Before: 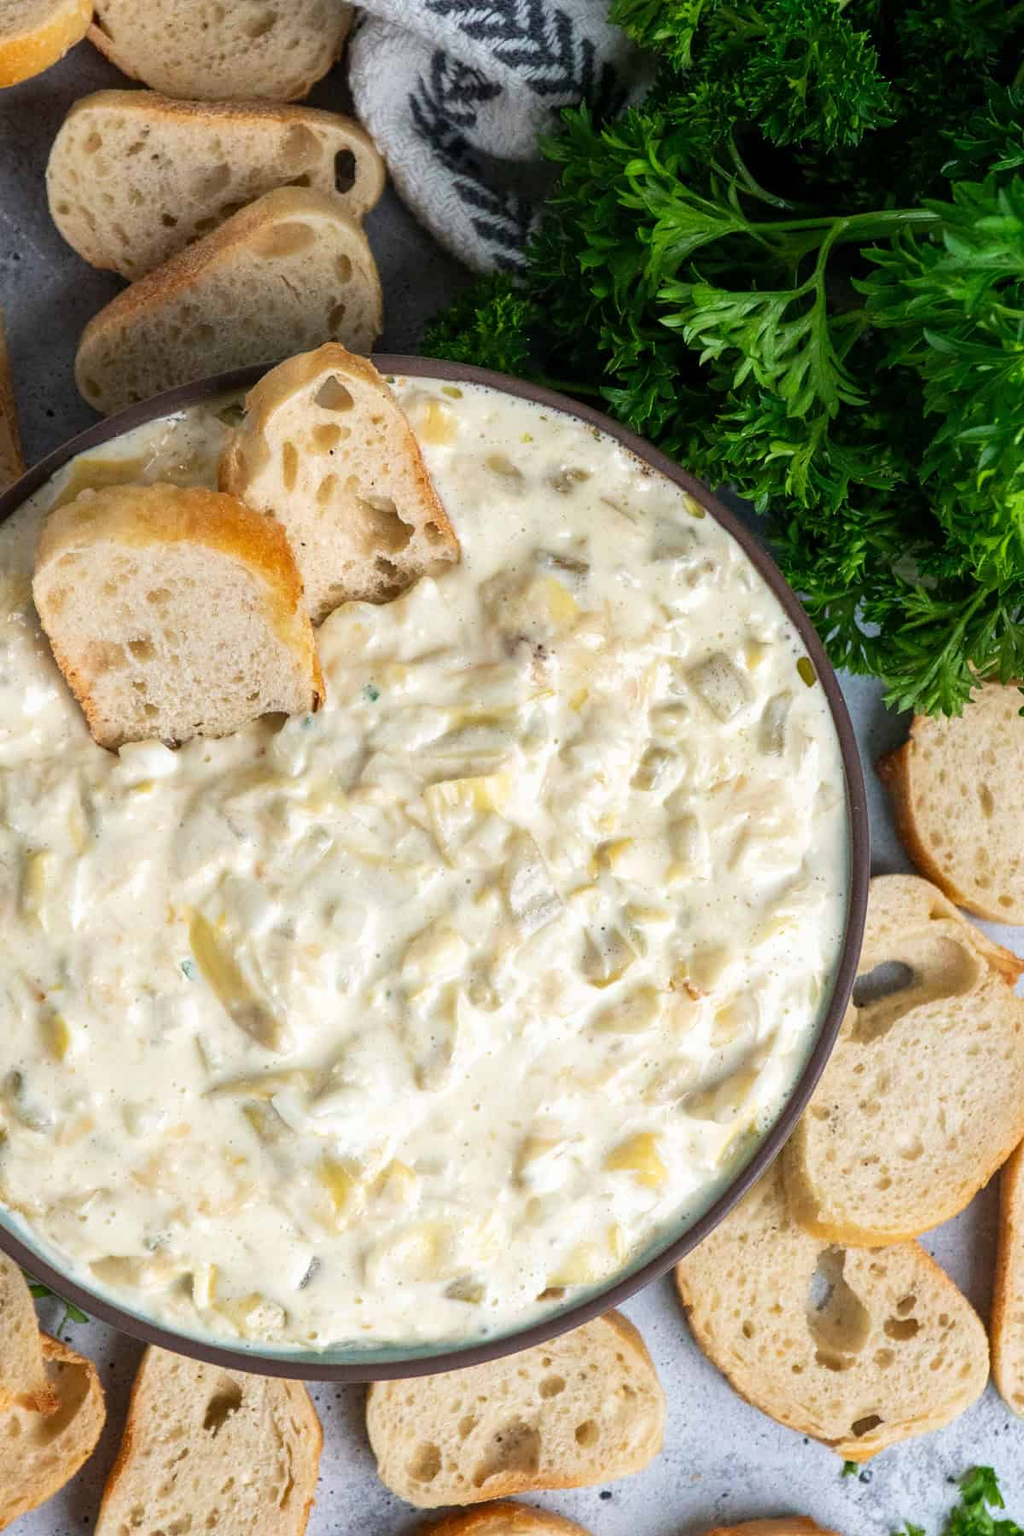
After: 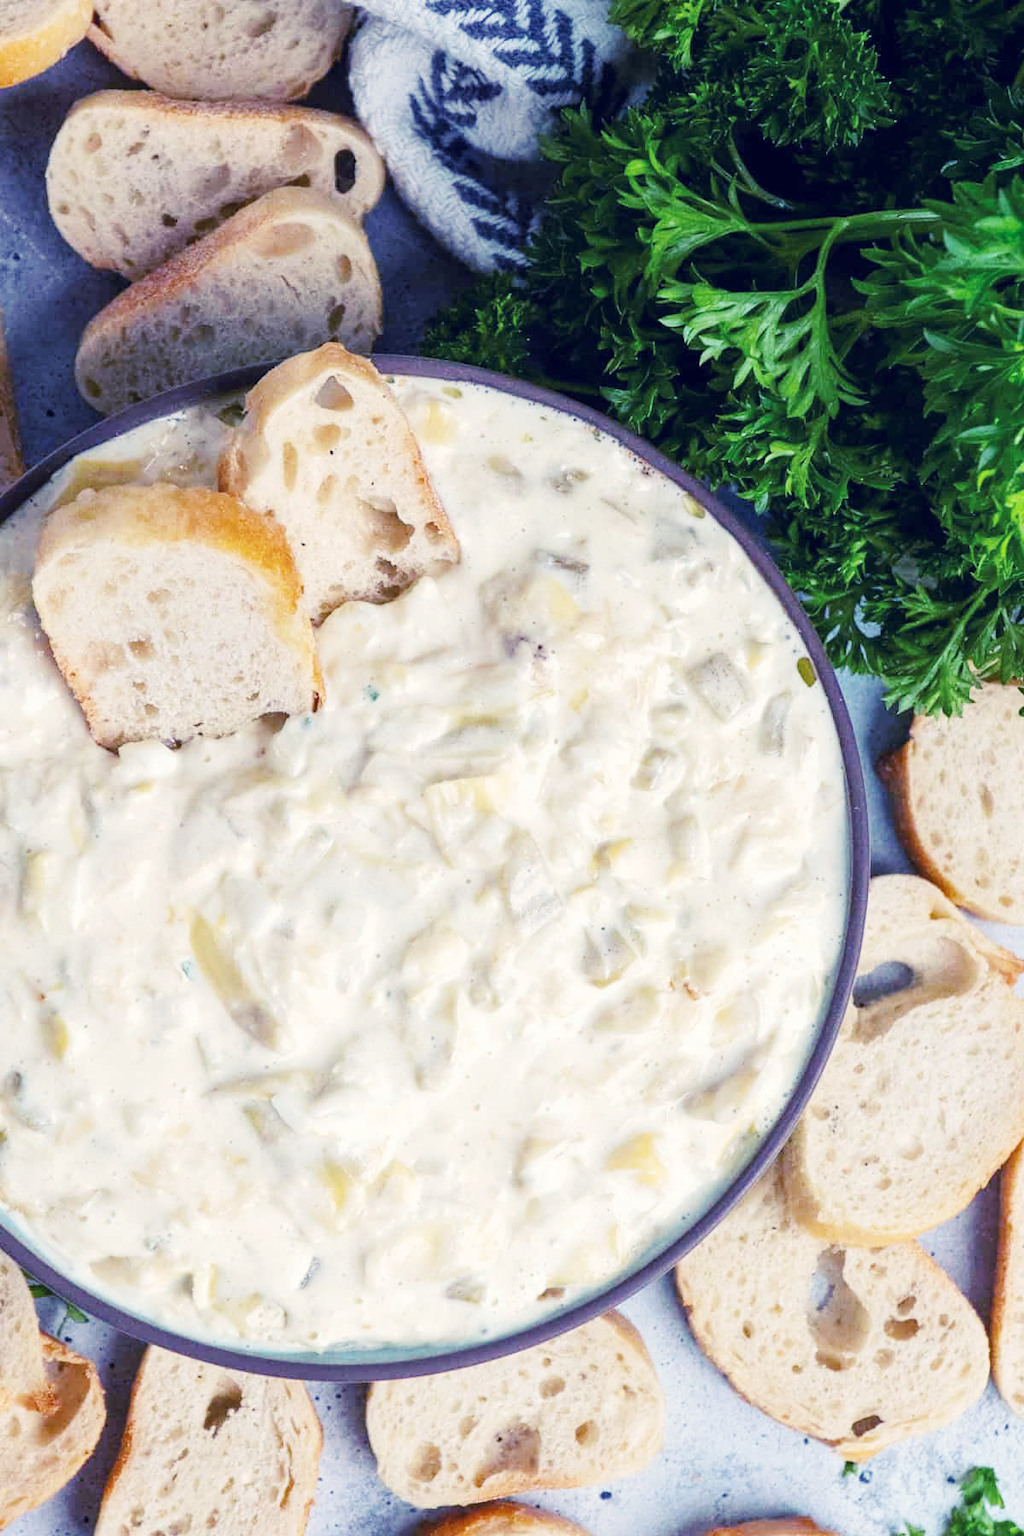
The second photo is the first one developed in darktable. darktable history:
tone curve: curves: ch0 [(0, 0) (0.003, 0.003) (0.011, 0.014) (0.025, 0.033) (0.044, 0.06) (0.069, 0.096) (0.1, 0.132) (0.136, 0.174) (0.177, 0.226) (0.224, 0.282) (0.277, 0.352) (0.335, 0.435) (0.399, 0.524) (0.468, 0.615) (0.543, 0.695) (0.623, 0.771) (0.709, 0.835) (0.801, 0.894) (0.898, 0.944) (1, 1)], preserve colors none
color look up table: target L [91.5, 94.31, 90.19, 82.44, 76.74, 78.85, 72.84, 60.49, 52.23, 49.1, 43.62, 18.52, 10.92, 200.51, 89.51, 86.54, 81.43, 65.94, 66.07, 60.3, 60.04, 43.84, 49.84, 42.65, 39.69, 38.57, 30.07, 23.89, 23.82, 95.63, 78.12, 76.52, 53.37, 58.82, 50.17, 56.22, 52.26, 44.71, 38.25, 38.41, 32.64, 33.25, 21.96, 14.04, 2.734, 80.09, 69.57, 47.74, 21.63], target a [-10.01, -14.11, -36.22, -81.17, -94.21, -50.77, -50.45, -12.77, -25.91, -44.67, -25.97, -5.737, -7.245, 0, 3.357, 16.31, -11.06, 39.46, 7.726, 39.26, 14.01, 69.44, 30.14, 63.24, 13.89, 33.48, 5.317, 31.92, 40.18, 6.453, 36.98, 3.292, 63.59, 42.13, 79.52, 0.386, -12.83, -0.572, 23.6, 14.66, 56.86, 54.3, 38.39, 36.04, 10.11, -66.22, -27.83, -11.58, 11.46], target b [40.36, 7.548, 98.68, 12.09, 79.18, 82.97, 10.93, 9.735, 21.19, 29.02, -8.13, -19.65, 13.51, 0, 31.37, 2.072, 87.52, 3.305, 41.46, 34.36, 17.8, 12.56, -12.93, -5.662, 42.75, 2.613, -9.324, -10.07, 33.68, 0.913, -29.88, -20.48, -26.96, -57.6, -65.98, -41.69, -65.78, -15.59, -88.65, -37.68, -61.75, -29.61, -77.23, -37.74, -22, -14.41, -43.82, -24.34, -42.09], num patches 49
